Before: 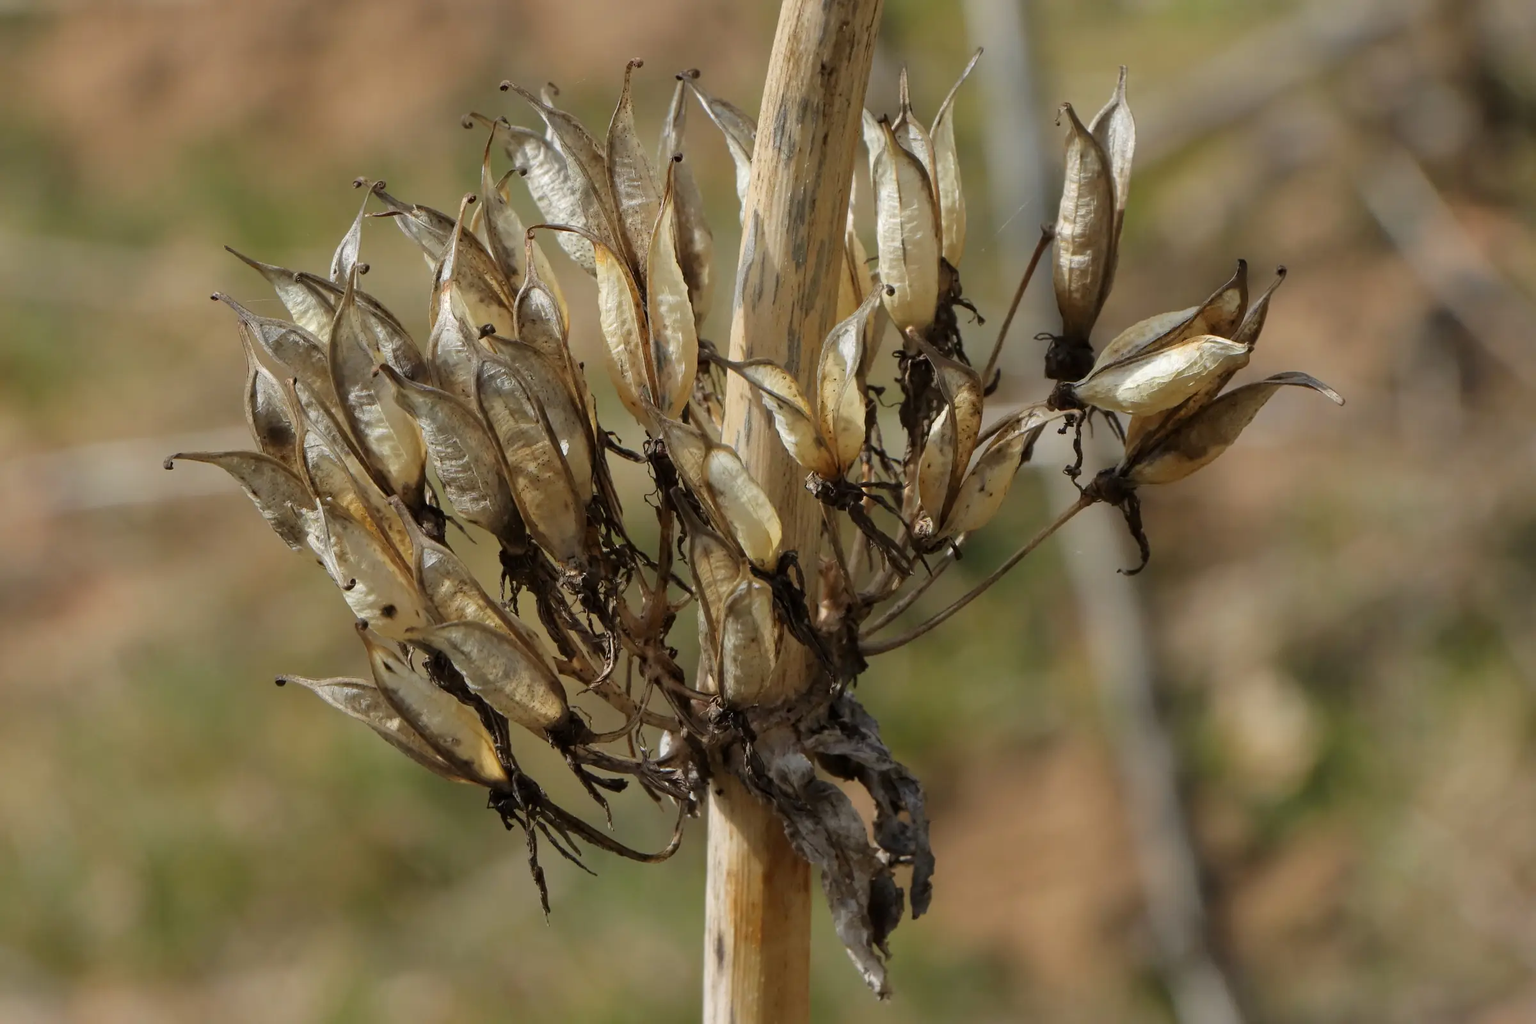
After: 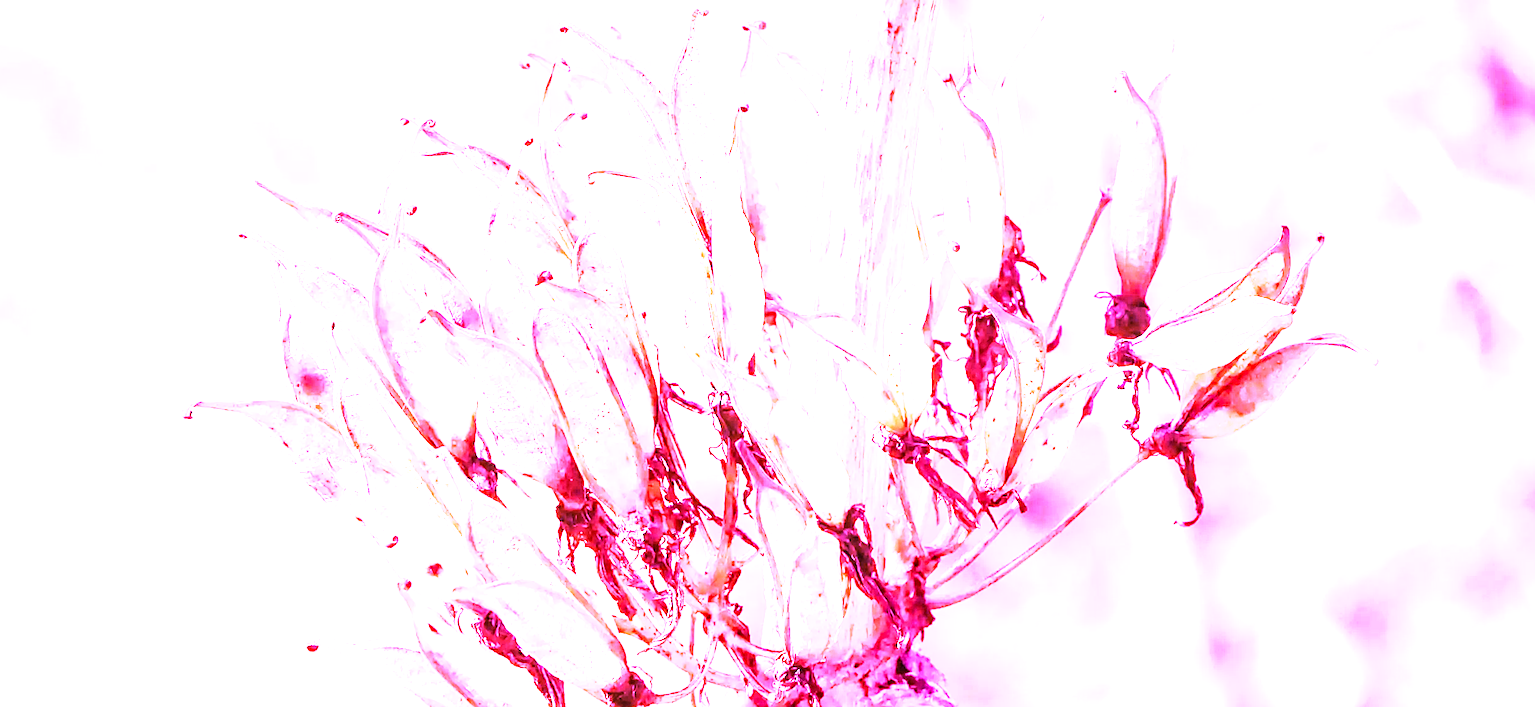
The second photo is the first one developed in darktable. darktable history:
crop: bottom 24.967%
rotate and perspective: rotation -0.013°, lens shift (vertical) -0.027, lens shift (horizontal) 0.178, crop left 0.016, crop right 0.989, crop top 0.082, crop bottom 0.918
white balance: red 8, blue 8
base curve: curves: ch0 [(0, 0) (0.688, 0.865) (1, 1)], preserve colors none
local contrast: on, module defaults
sharpen: radius 1.864, amount 0.398, threshold 1.271
